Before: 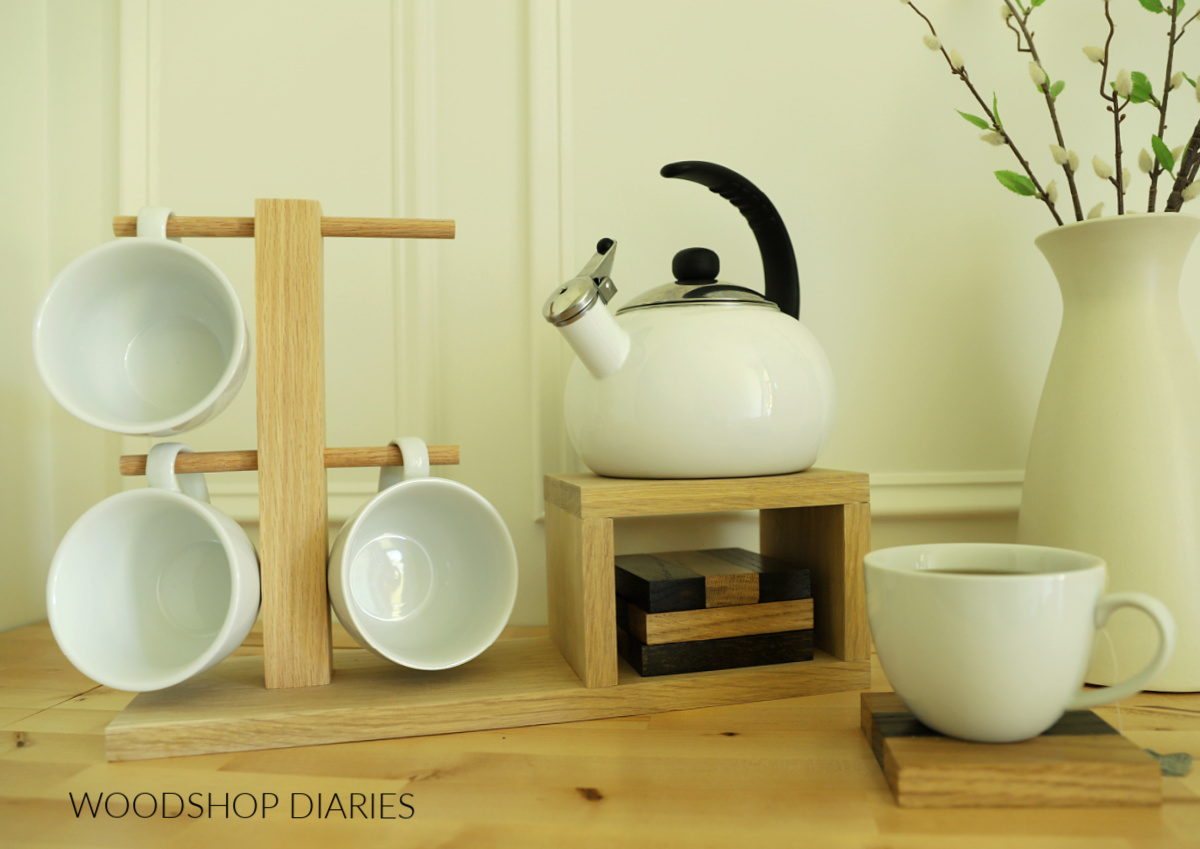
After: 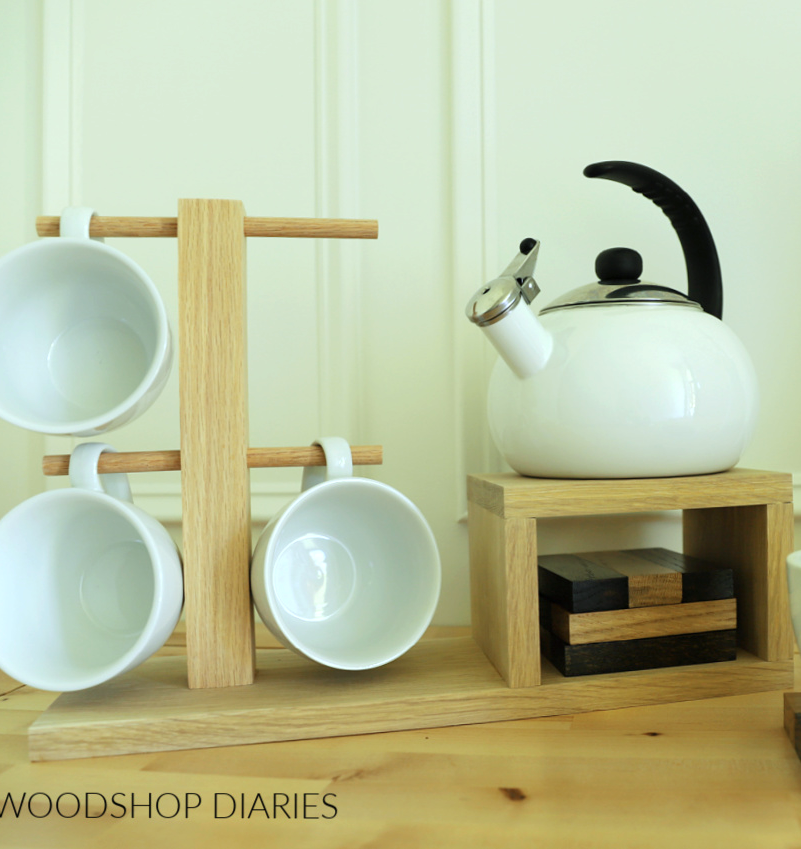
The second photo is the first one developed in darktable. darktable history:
color calibration: x 0.372, y 0.387, temperature 4285.42 K
crop and rotate: left 6.462%, right 26.778%
exposure: exposure 0.191 EV, compensate exposure bias true, compensate highlight preservation false
